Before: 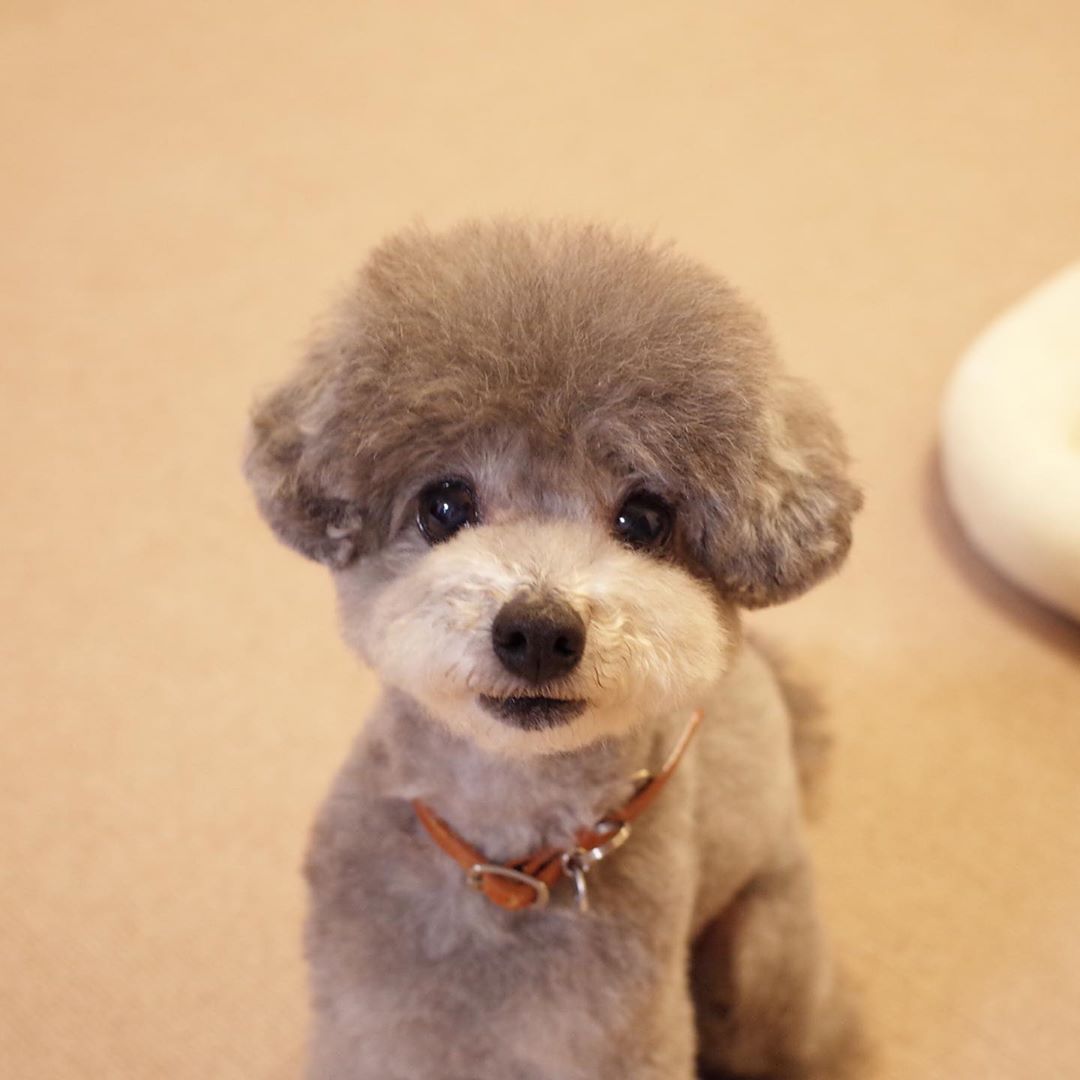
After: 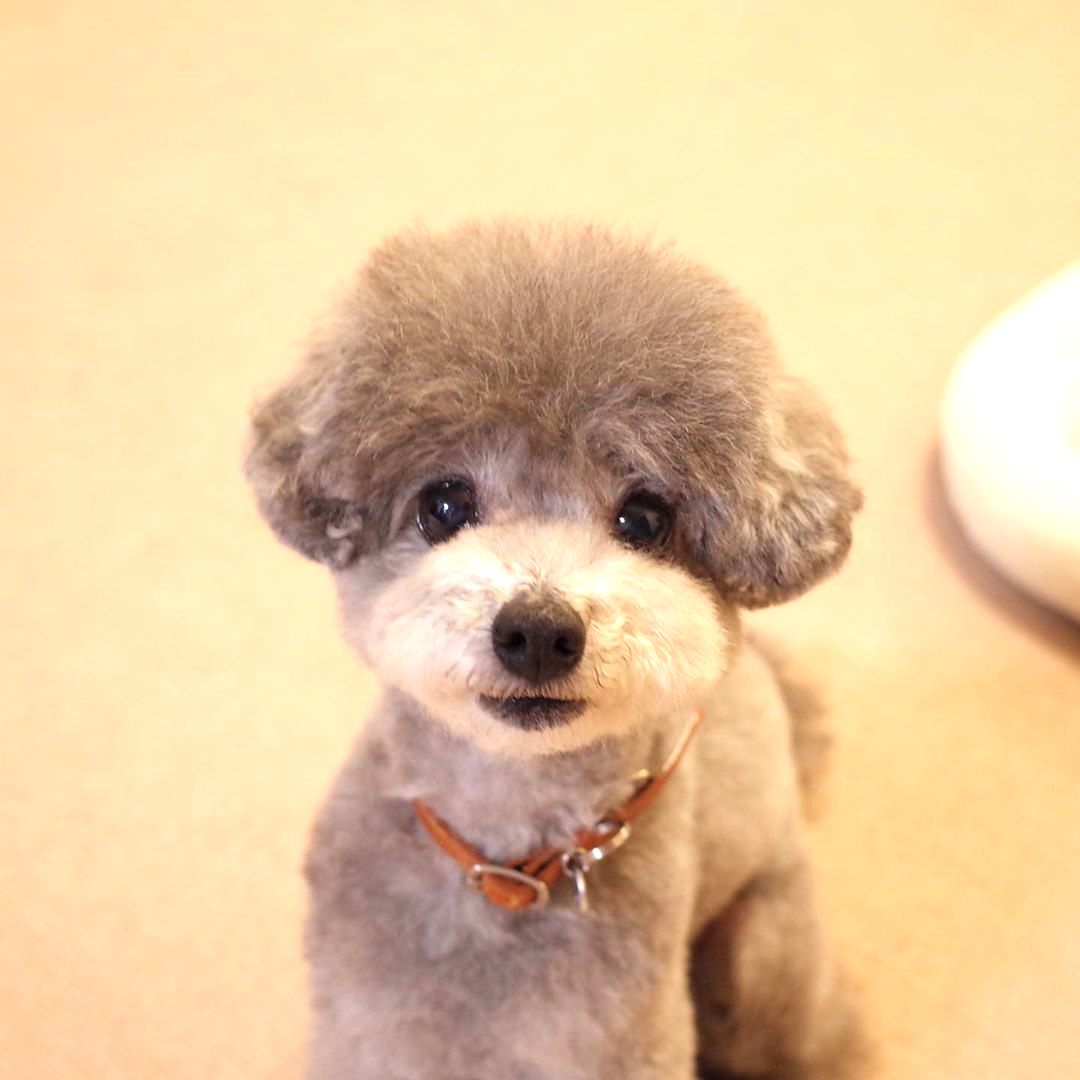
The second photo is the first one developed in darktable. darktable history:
exposure: exposure 0.601 EV, compensate exposure bias true, compensate highlight preservation false
